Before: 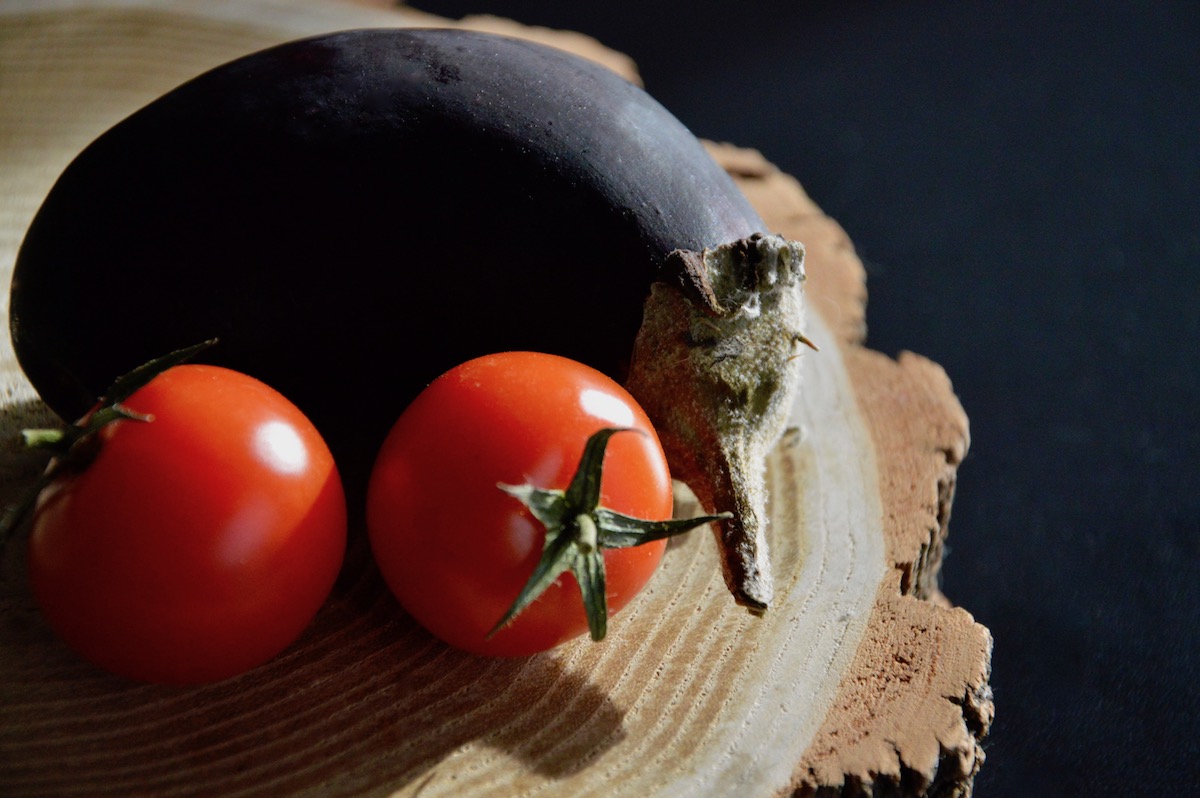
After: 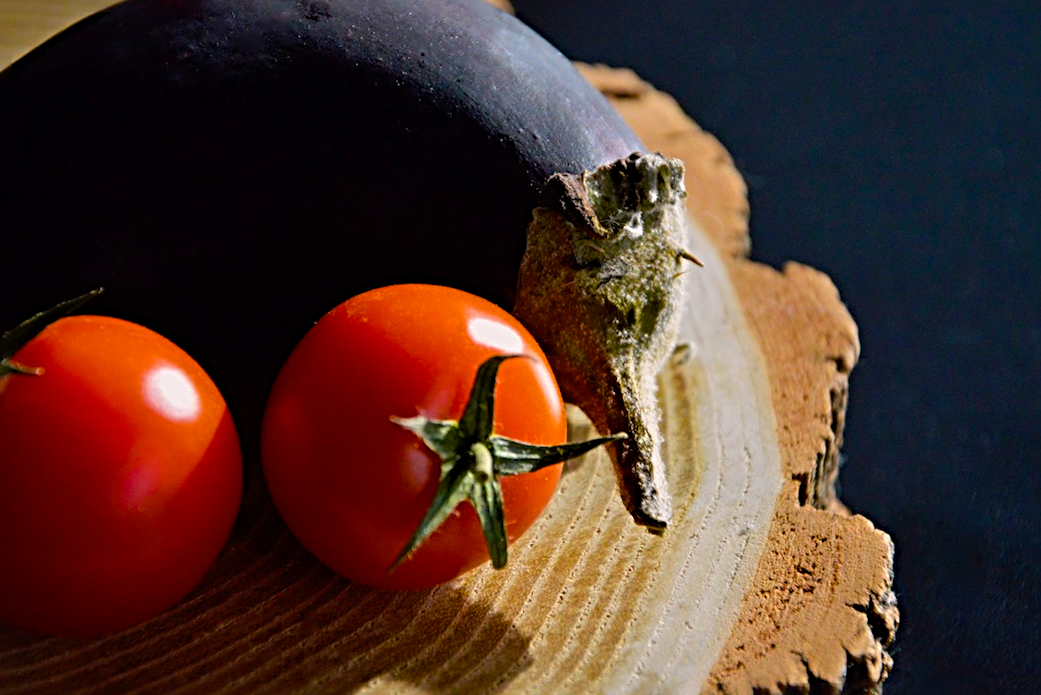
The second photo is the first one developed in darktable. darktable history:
color balance rgb: highlights gain › chroma 0.974%, highlights gain › hue 23.95°, linear chroma grading › global chroma 25.051%, perceptual saturation grading › global saturation 19.72%, global vibrance 20%
crop and rotate: angle 3.22°, left 6.038%, top 5.681%
tone equalizer: edges refinement/feathering 500, mask exposure compensation -1.57 EV, preserve details no
sharpen: radius 4.901
